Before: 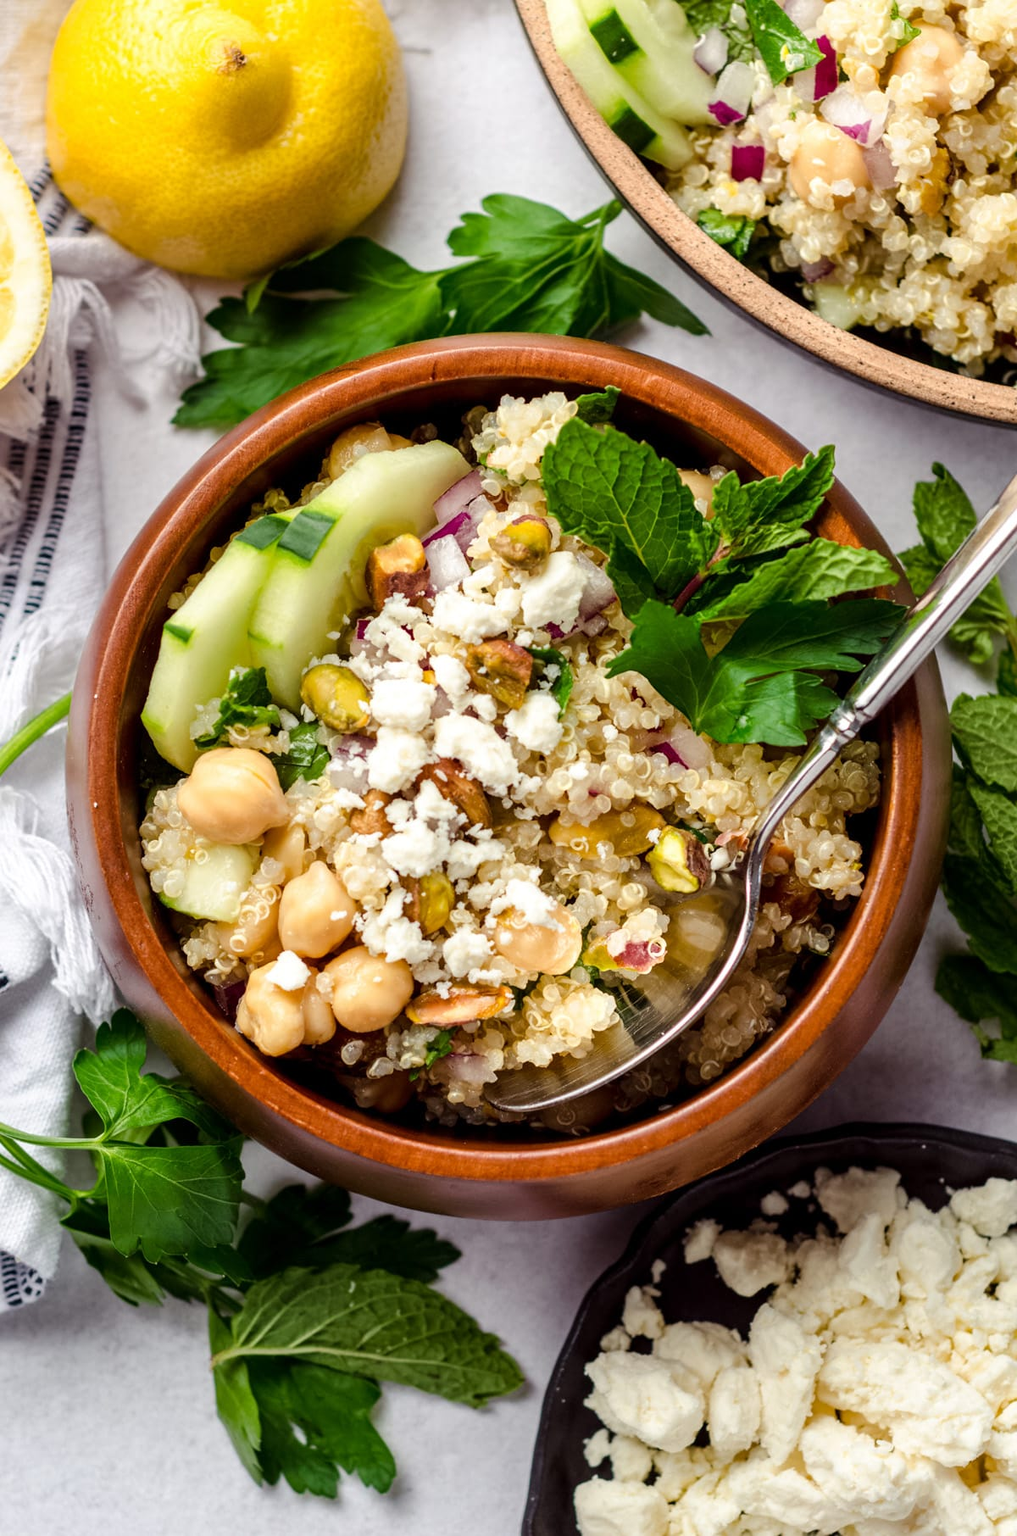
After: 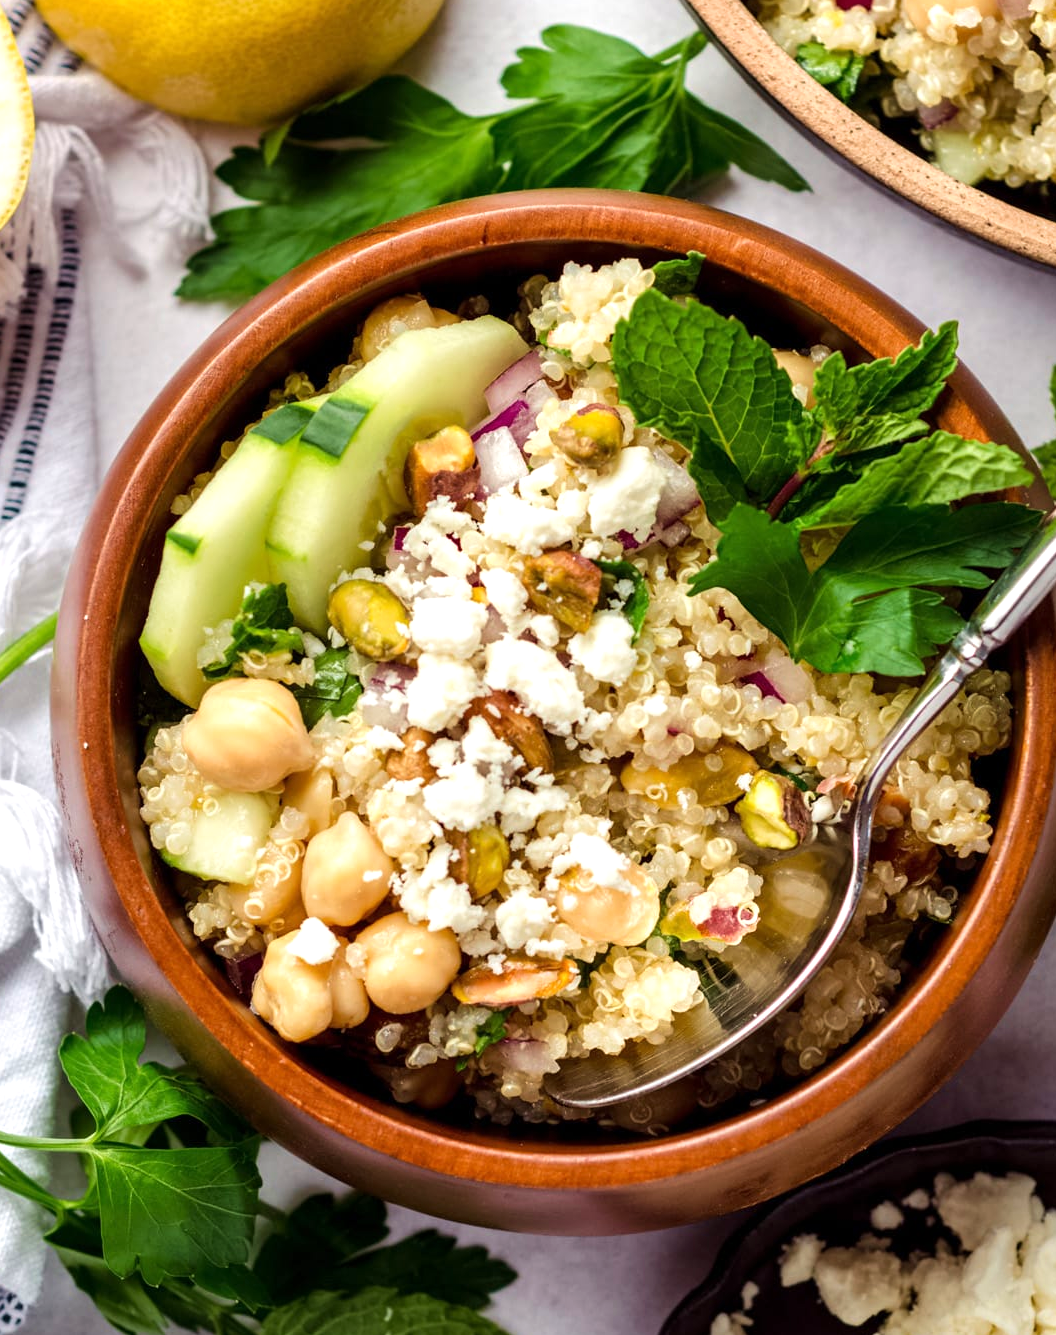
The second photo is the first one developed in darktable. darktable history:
exposure: exposure 0.203 EV, compensate exposure bias true, compensate highlight preservation false
crop and rotate: left 2.313%, top 11.286%, right 9.639%, bottom 15.03%
velvia: on, module defaults
